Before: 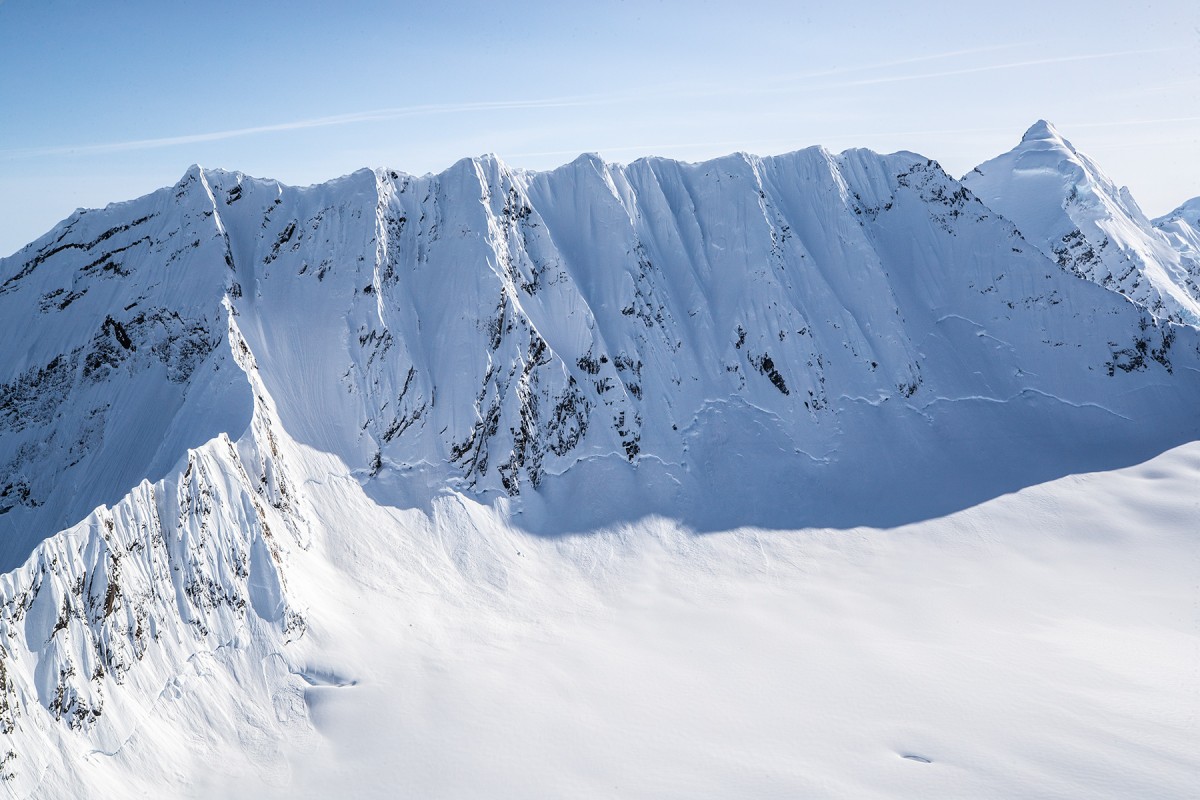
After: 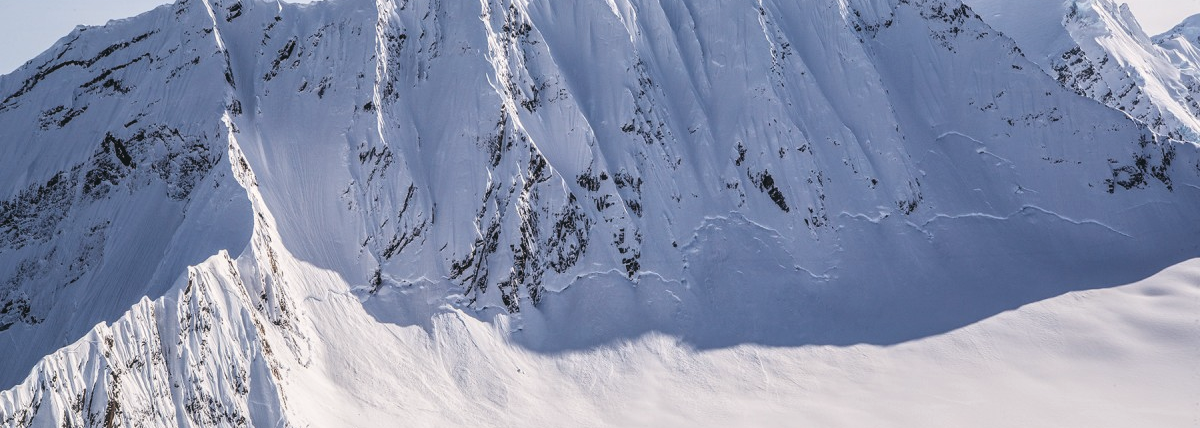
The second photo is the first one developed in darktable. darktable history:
exposure: black level correction -0.014, exposure -0.193 EV, compensate highlight preservation false
color balance: lift [0.998, 0.998, 1.001, 1.002], gamma [0.995, 1.025, 0.992, 0.975], gain [0.995, 1.02, 0.997, 0.98]
local contrast: on, module defaults
crop and rotate: top 23.043%, bottom 23.437%
